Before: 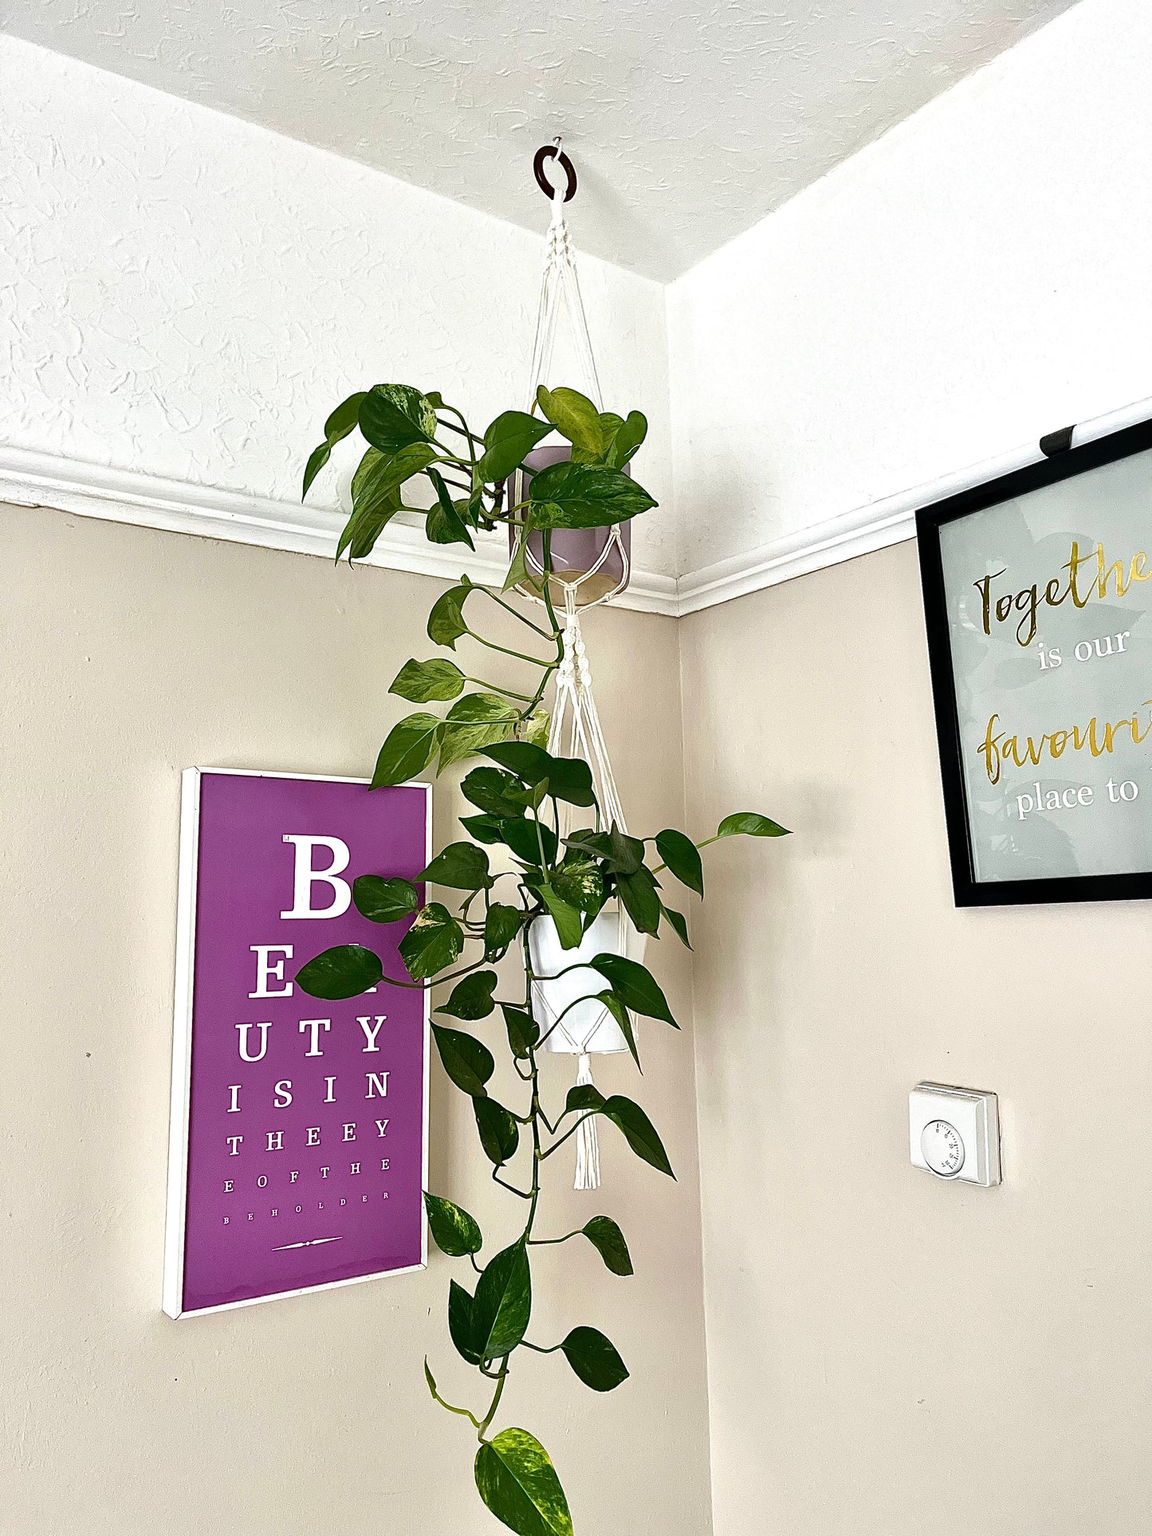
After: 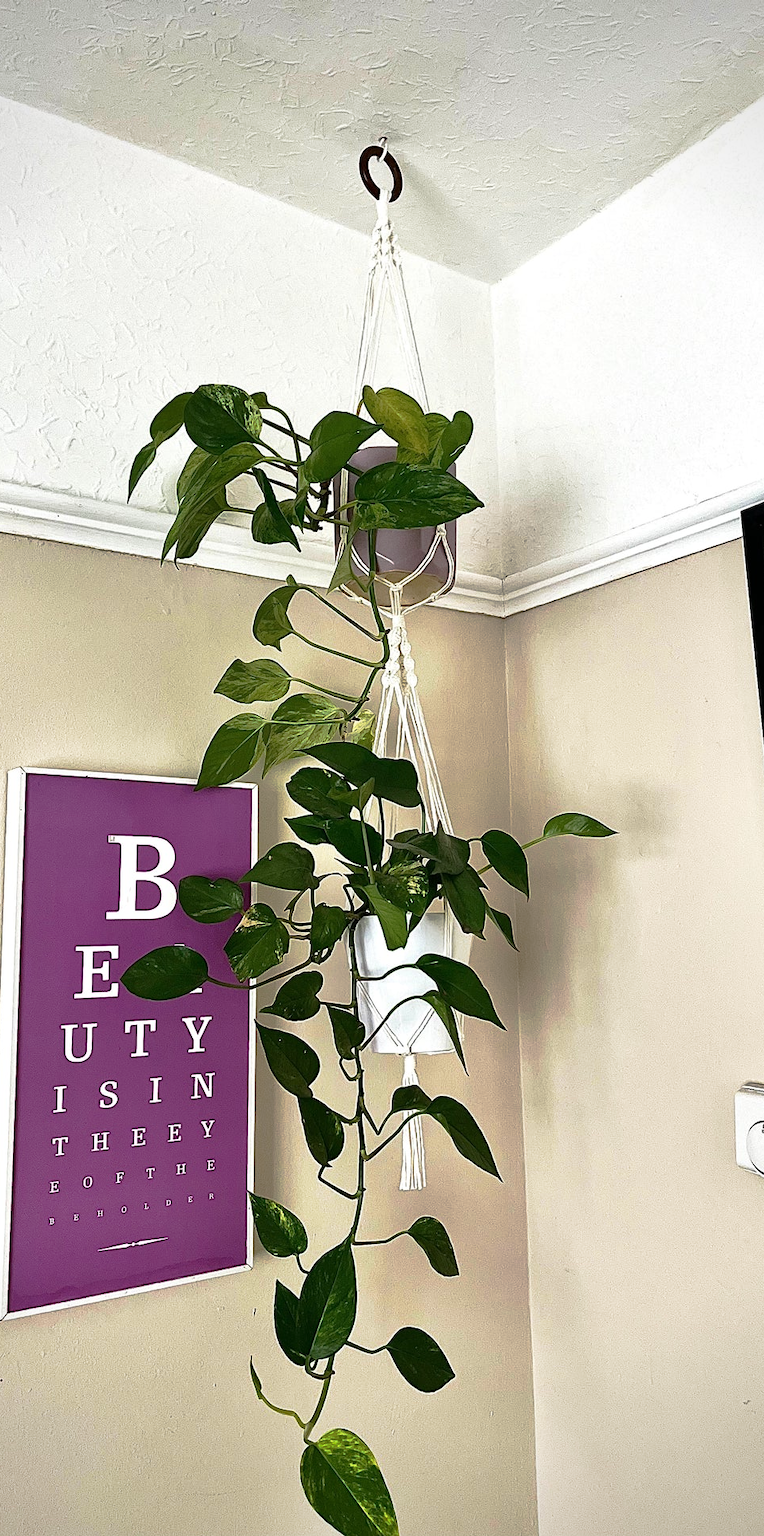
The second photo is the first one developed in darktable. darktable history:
tone curve: curves: ch0 [(0, 0) (0.48, 0.431) (0.7, 0.609) (0.864, 0.854) (1, 1)], preserve colors none
crop and rotate: left 15.216%, right 18.396%
vignetting: saturation 0.044
